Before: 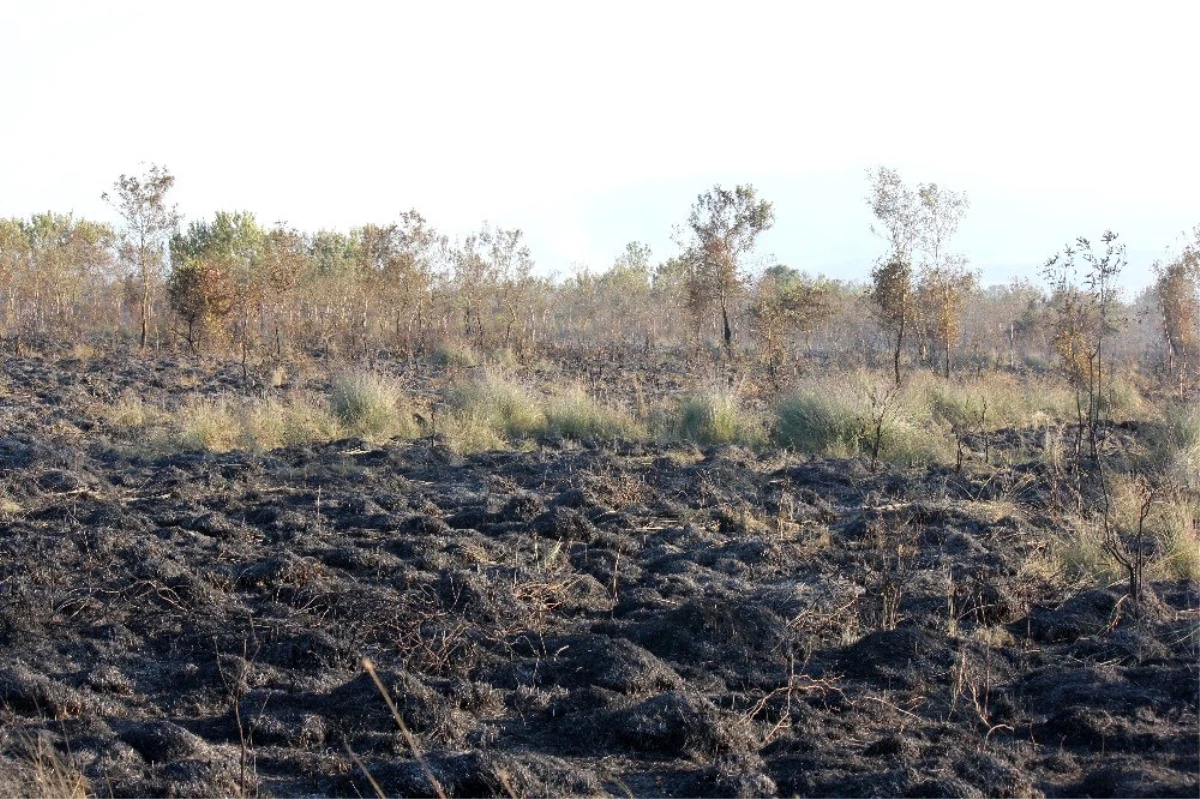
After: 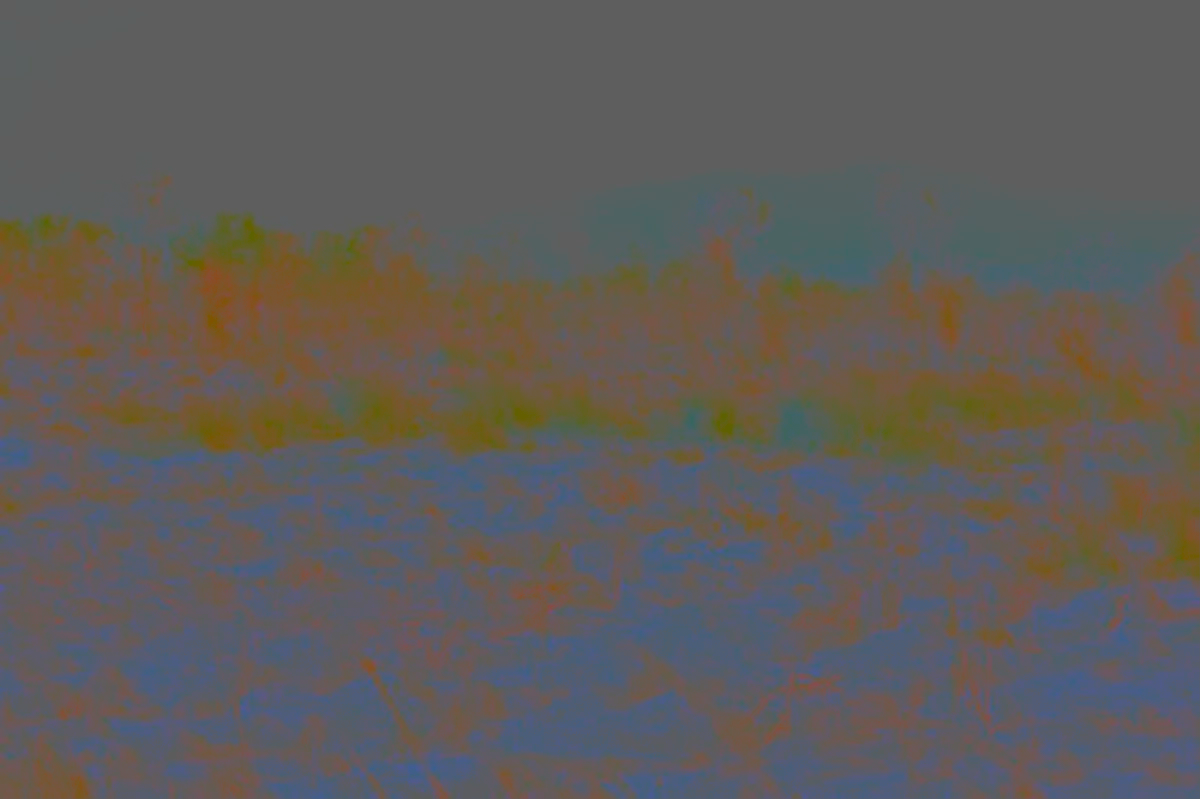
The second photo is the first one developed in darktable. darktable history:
exposure: black level correction 0.001, compensate highlight preservation false
contrast brightness saturation: contrast -0.99, brightness -0.17, saturation 0.75
